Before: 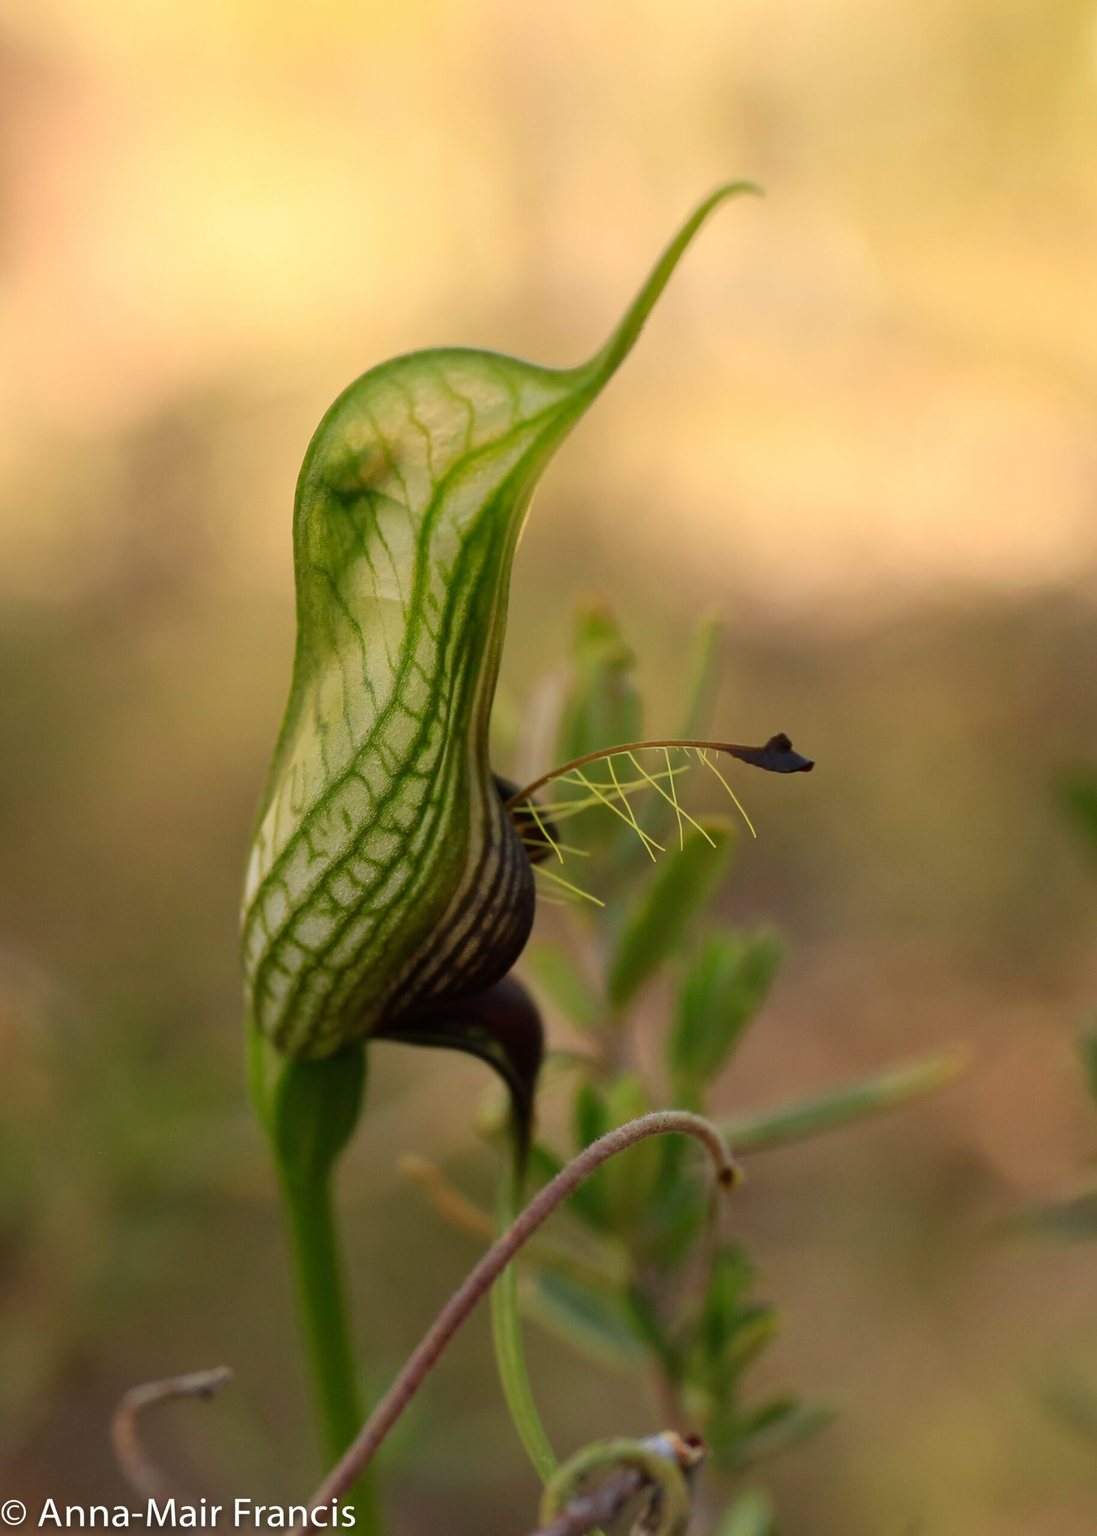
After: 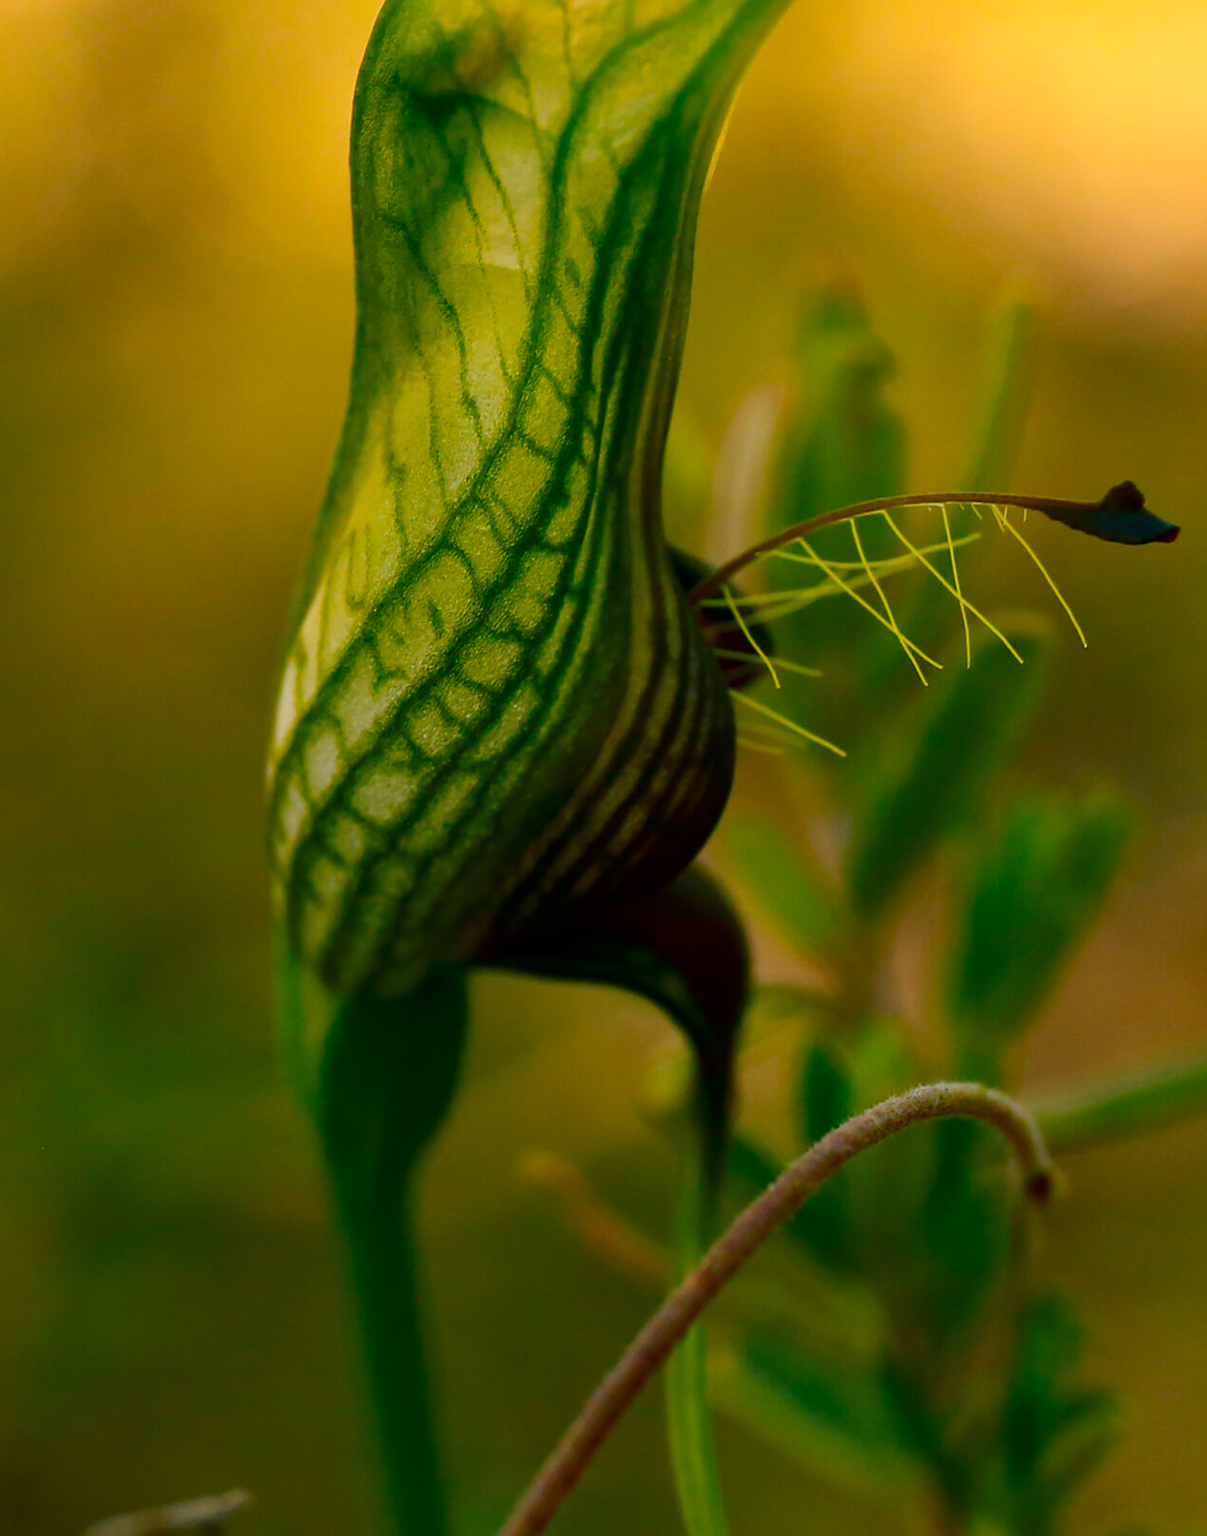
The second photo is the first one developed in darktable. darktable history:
tone equalizer: edges refinement/feathering 500, mask exposure compensation -1.57 EV, preserve details no
crop: left 6.689%, top 28.049%, right 24.098%, bottom 9.092%
color balance rgb: shadows lift › chroma 12.018%, shadows lift › hue 132.39°, perceptual saturation grading › global saturation 29.592%, global vibrance 20%
contrast brightness saturation: contrast 0.121, brightness -0.125, saturation 0.198
